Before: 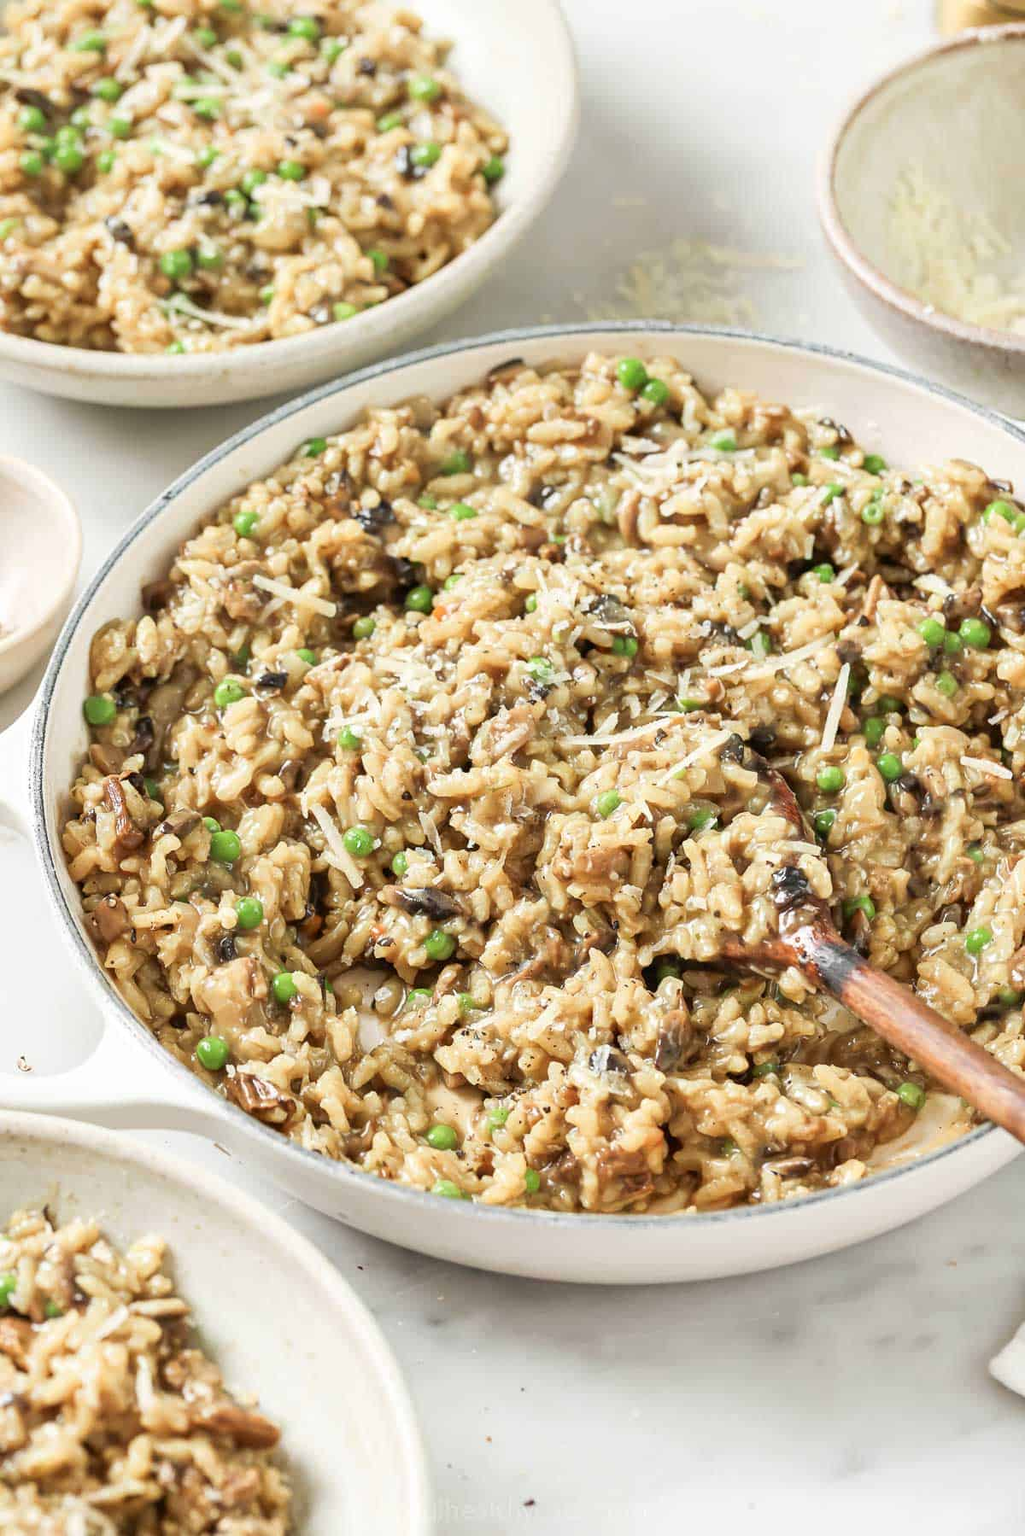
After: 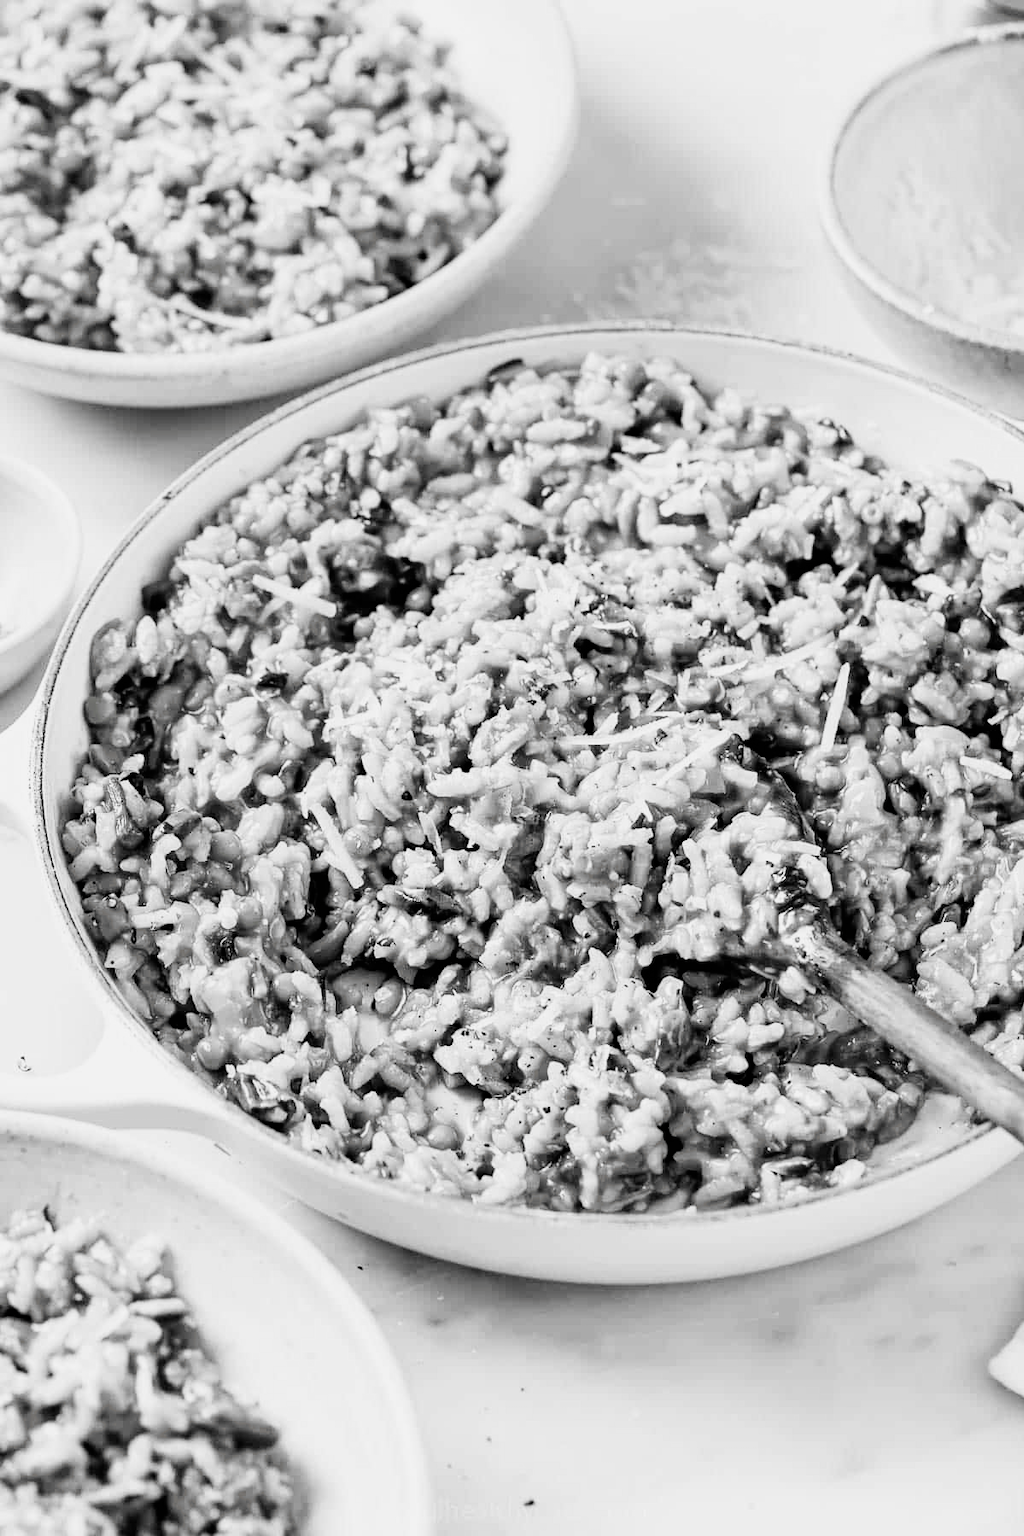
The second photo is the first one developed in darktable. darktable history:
filmic rgb: black relative exposure -5.04 EV, white relative exposure 3.51 EV, hardness 3.18, contrast 1.511, highlights saturation mix -48.87%, add noise in highlights 0.001, preserve chrominance no, color science v3 (2019), use custom middle-gray values true, contrast in highlights soft
